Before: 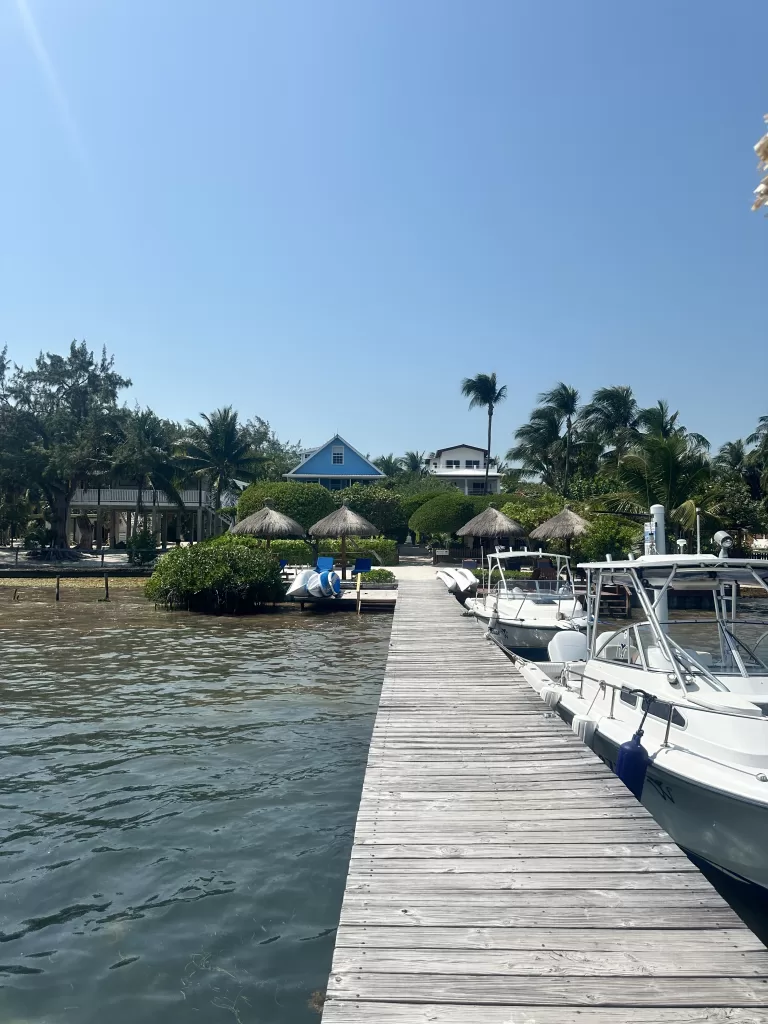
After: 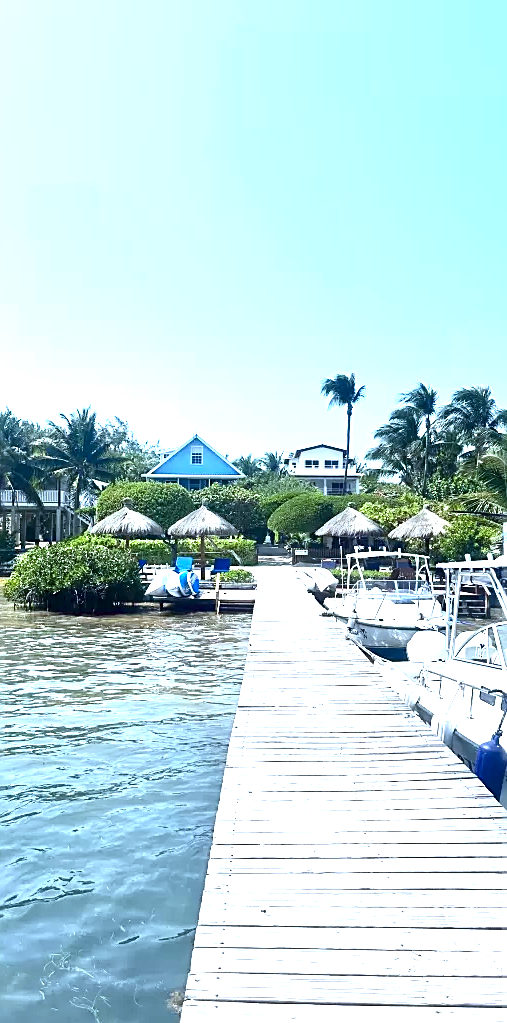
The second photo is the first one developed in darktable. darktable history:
exposure: black level correction 0, exposure 1.9 EV, compensate highlight preservation false
contrast brightness saturation: contrast 0.15, brightness -0.01, saturation 0.1
crop and rotate: left 18.442%, right 15.508%
sharpen: on, module defaults
white balance: red 0.924, blue 1.095
tone equalizer: on, module defaults
